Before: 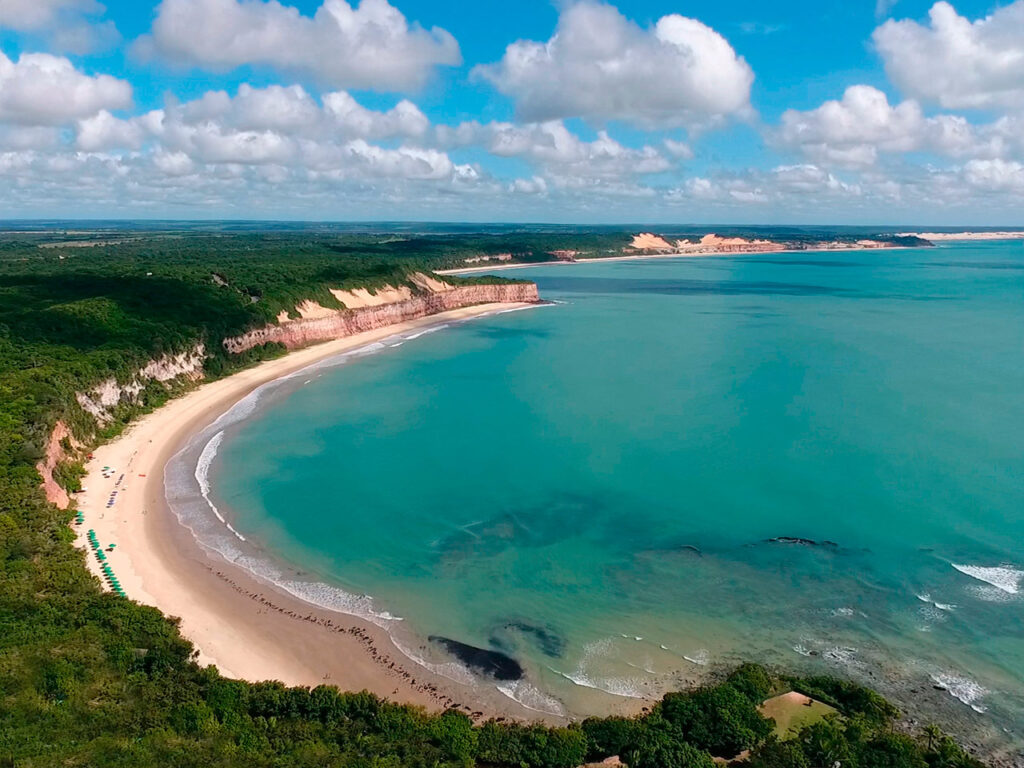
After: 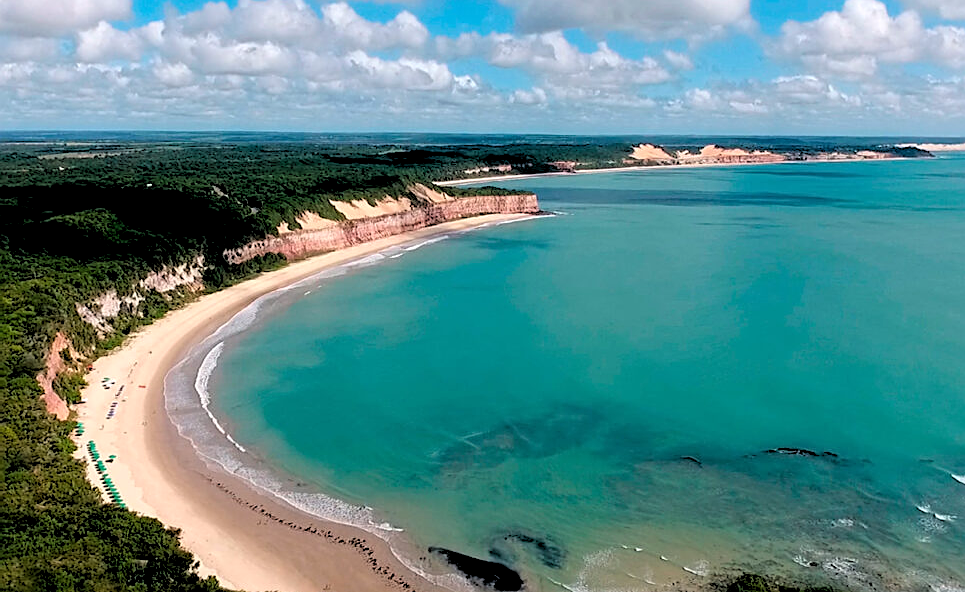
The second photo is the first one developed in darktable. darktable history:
crop and rotate: angle 0.03°, top 11.643%, right 5.651%, bottom 11.189%
rgb levels: levels [[0.029, 0.461, 0.922], [0, 0.5, 1], [0, 0.5, 1]]
sharpen: on, module defaults
